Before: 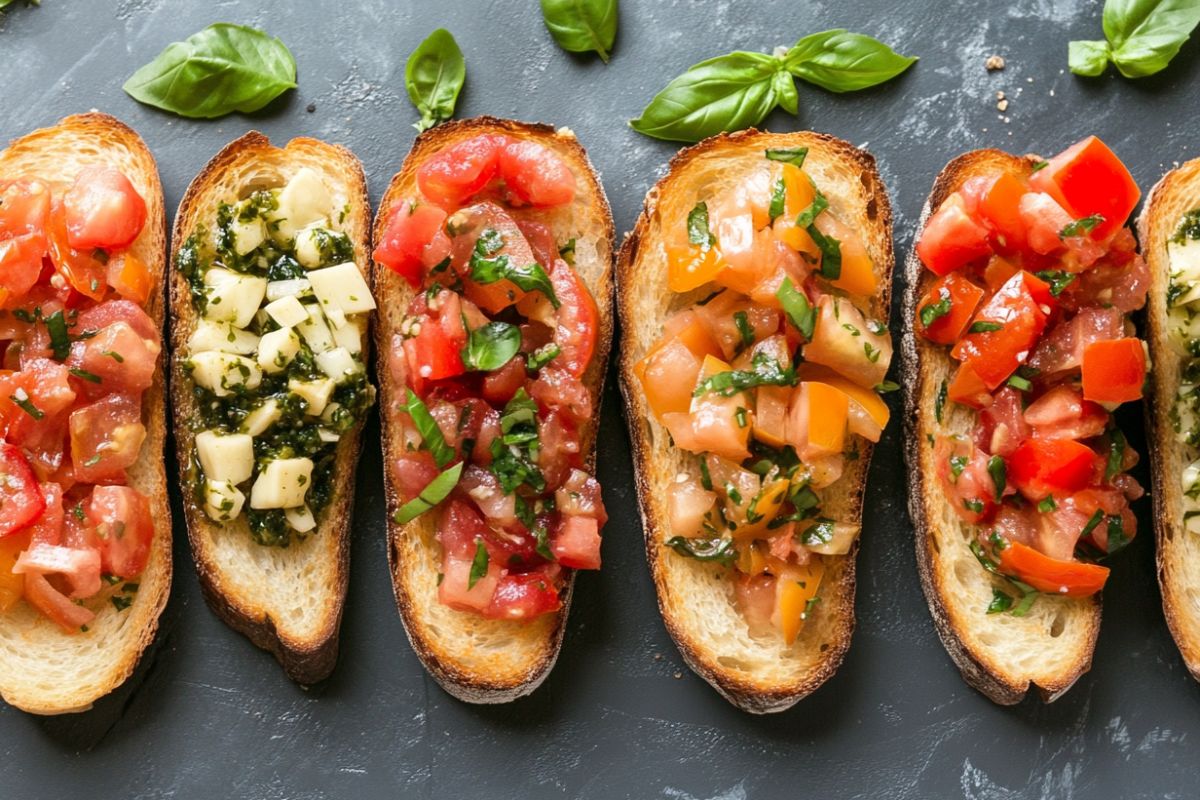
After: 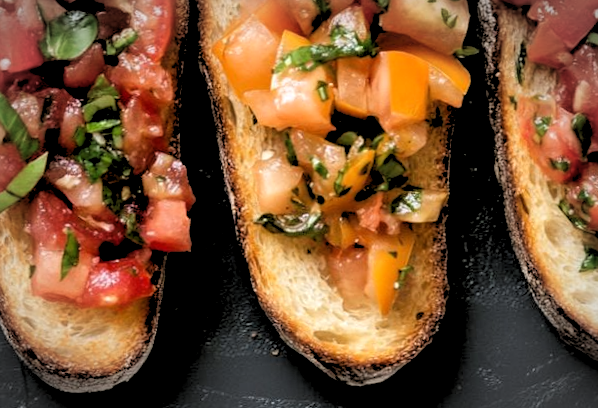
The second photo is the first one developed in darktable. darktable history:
vignetting: automatic ratio true
rgb levels: levels [[0.029, 0.461, 0.922], [0, 0.5, 1], [0, 0.5, 1]]
crop: left 34.479%, top 38.822%, right 13.718%, bottom 5.172%
rotate and perspective: rotation -3.52°, crop left 0.036, crop right 0.964, crop top 0.081, crop bottom 0.919
